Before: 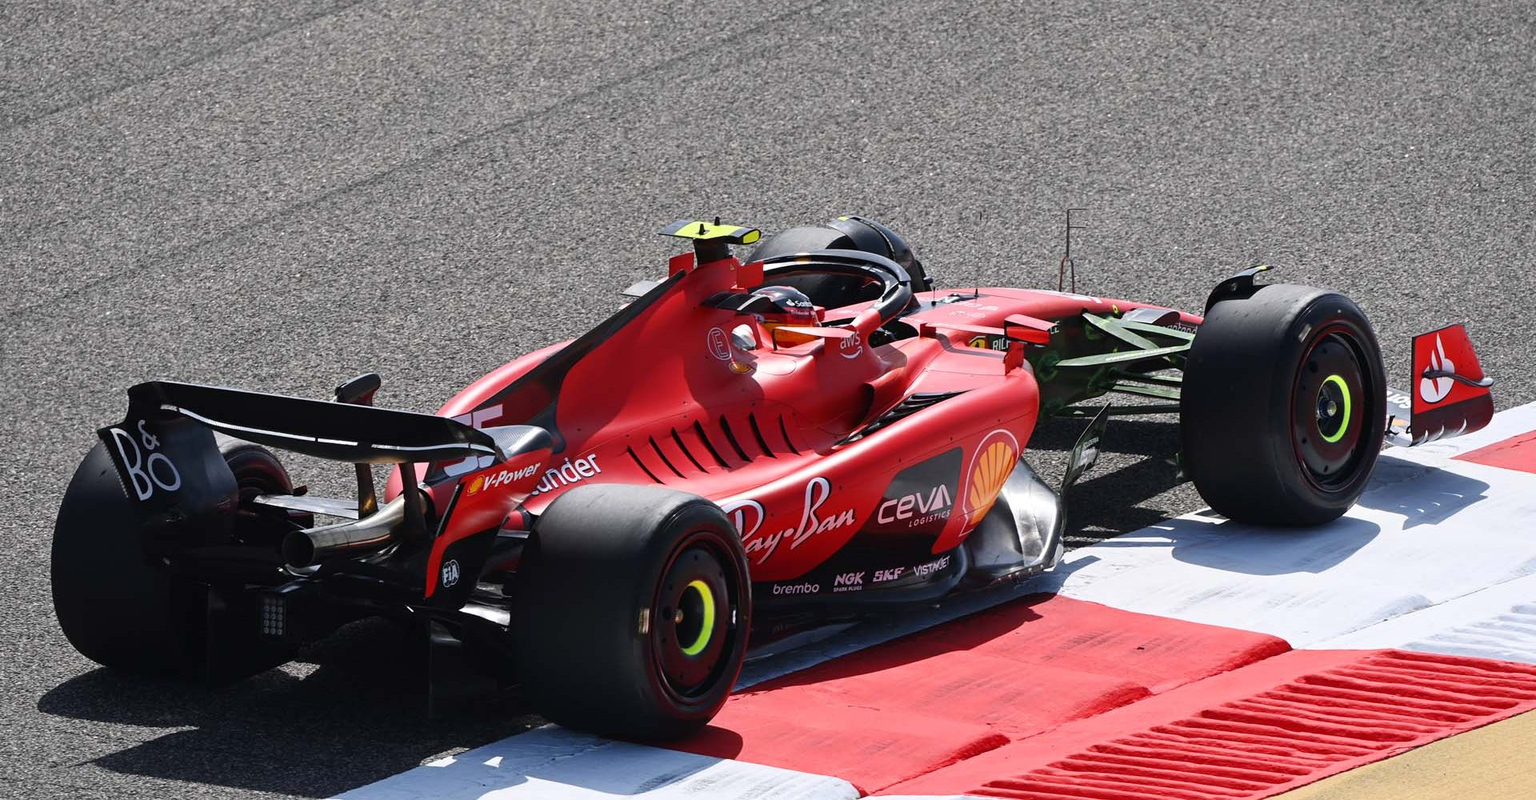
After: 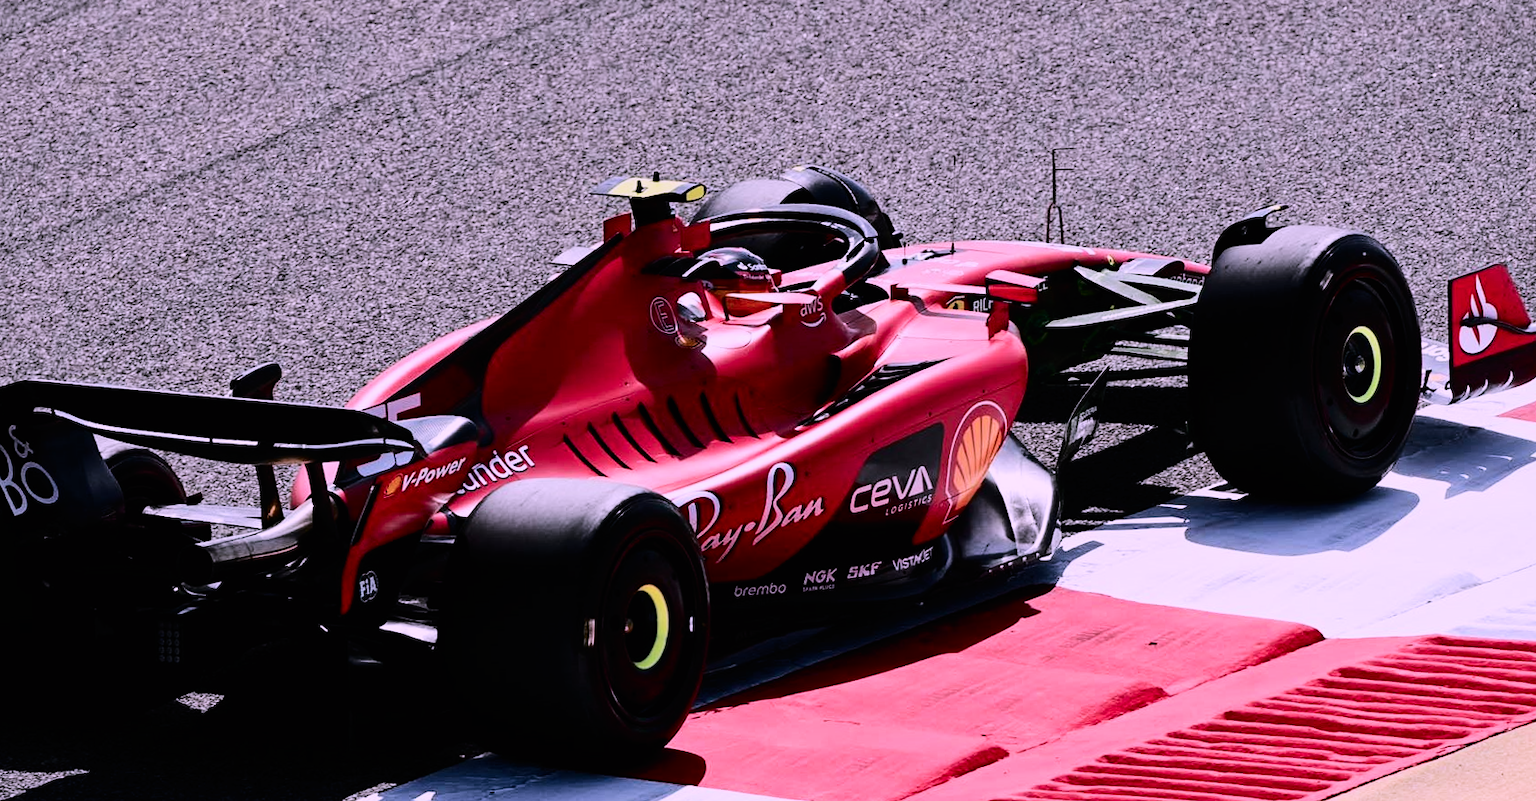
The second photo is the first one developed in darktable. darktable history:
crop and rotate: angle 2.02°, left 5.827%, top 5.675%
color correction: highlights a* 15.89, highlights b* -20.83
tone equalizer: mask exposure compensation -0.501 EV
filmic rgb: black relative exposure -5.02 EV, white relative exposure 3.54 EV, threshold 5.99 EV, hardness 3.18, contrast 1.3, highlights saturation mix -49.69%, contrast in shadows safe, enable highlight reconstruction true
tone curve: curves: ch0 [(0, 0) (0.003, 0.007) (0.011, 0.009) (0.025, 0.014) (0.044, 0.022) (0.069, 0.029) (0.1, 0.037) (0.136, 0.052) (0.177, 0.083) (0.224, 0.121) (0.277, 0.177) (0.335, 0.258) (0.399, 0.351) (0.468, 0.454) (0.543, 0.557) (0.623, 0.654) (0.709, 0.744) (0.801, 0.825) (0.898, 0.909) (1, 1)], color space Lab, independent channels, preserve colors none
